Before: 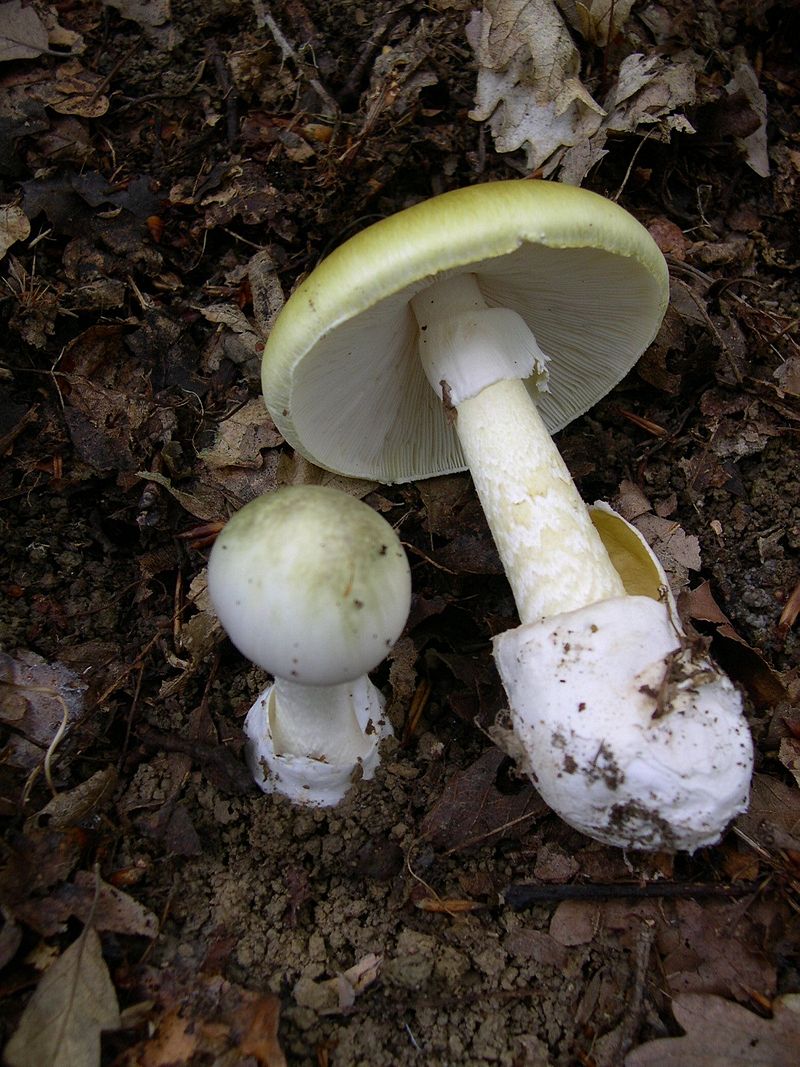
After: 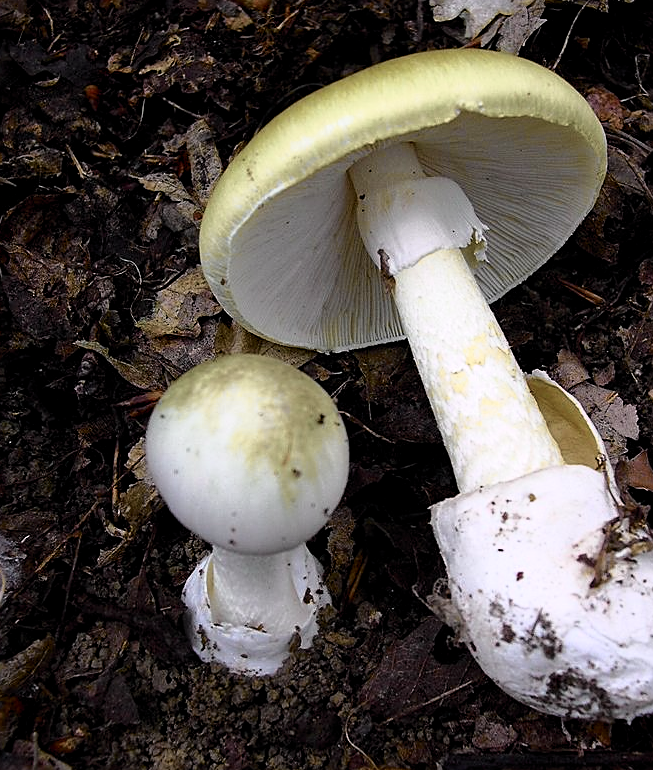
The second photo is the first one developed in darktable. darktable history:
levels: levels [0.016, 0.492, 0.969]
crop: left 7.821%, top 12.321%, right 10.481%, bottom 15.477%
tone curve: curves: ch0 [(0, 0) (0.105, 0.068) (0.195, 0.162) (0.283, 0.283) (0.384, 0.404) (0.485, 0.531) (0.638, 0.681) (0.795, 0.879) (1, 0.977)]; ch1 [(0, 0) (0.161, 0.092) (0.35, 0.33) (0.379, 0.401) (0.456, 0.469) (0.498, 0.503) (0.531, 0.537) (0.596, 0.621) (0.635, 0.671) (1, 1)]; ch2 [(0, 0) (0.371, 0.362) (0.437, 0.437) (0.483, 0.484) (0.53, 0.515) (0.56, 0.58) (0.622, 0.606) (1, 1)], color space Lab, independent channels, preserve colors none
sharpen: on, module defaults
